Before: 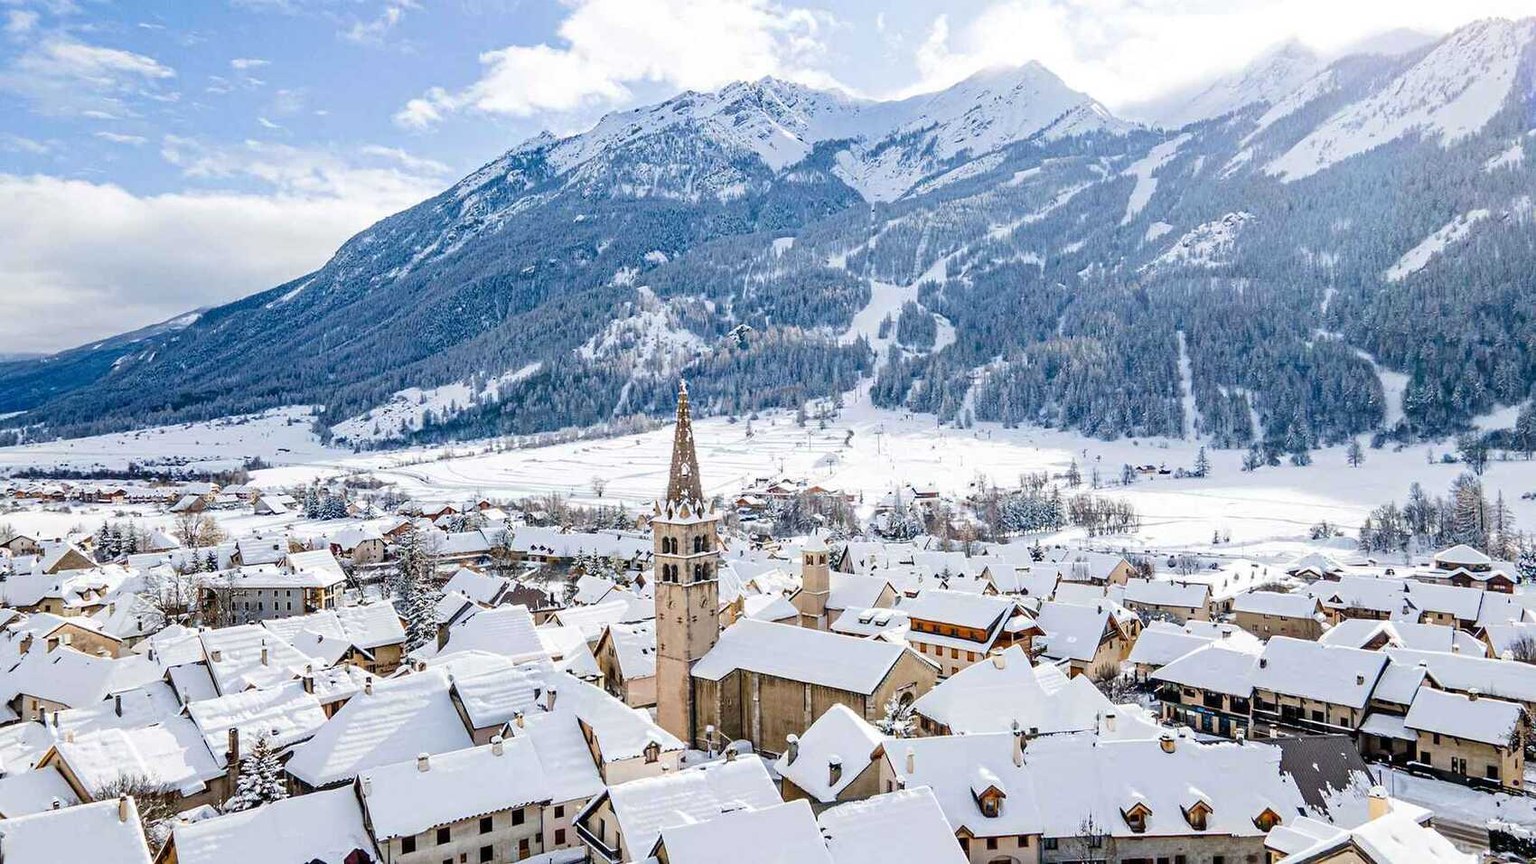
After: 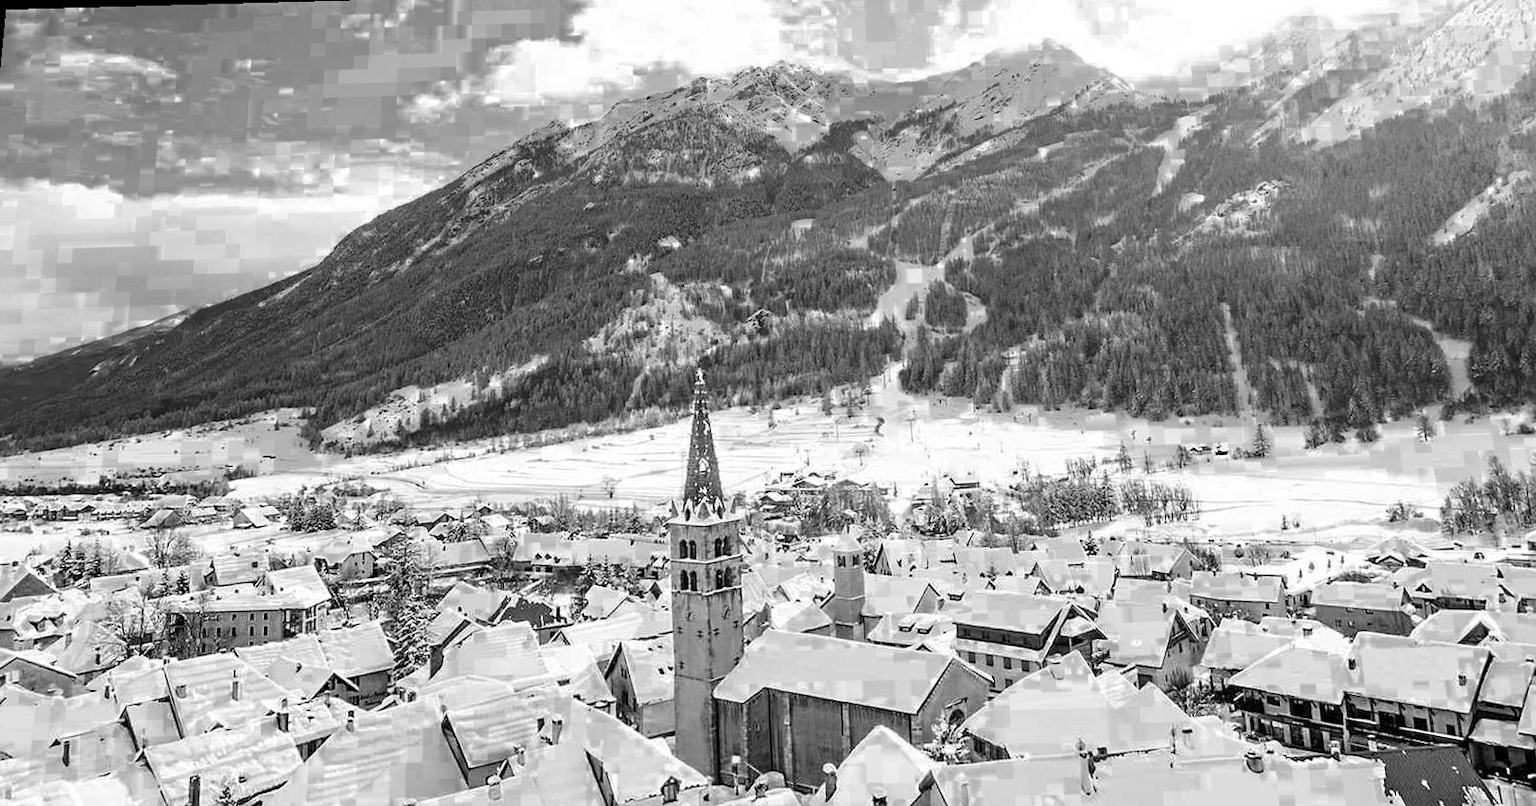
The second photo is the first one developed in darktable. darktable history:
color zones: curves: ch0 [(0.002, 0.589) (0.107, 0.484) (0.146, 0.249) (0.217, 0.352) (0.309, 0.525) (0.39, 0.404) (0.455, 0.169) (0.597, 0.055) (0.724, 0.212) (0.775, 0.691) (0.869, 0.571) (1, 0.587)]; ch1 [(0, 0) (0.143, 0) (0.286, 0) (0.429, 0) (0.571, 0) (0.714, 0) (0.857, 0)]
crop and rotate: top 0%, bottom 11.49%
sharpen: amount 0.2
contrast brightness saturation: saturation -0.05
tone equalizer: on, module defaults
rotate and perspective: rotation -1.68°, lens shift (vertical) -0.146, crop left 0.049, crop right 0.912, crop top 0.032, crop bottom 0.96
